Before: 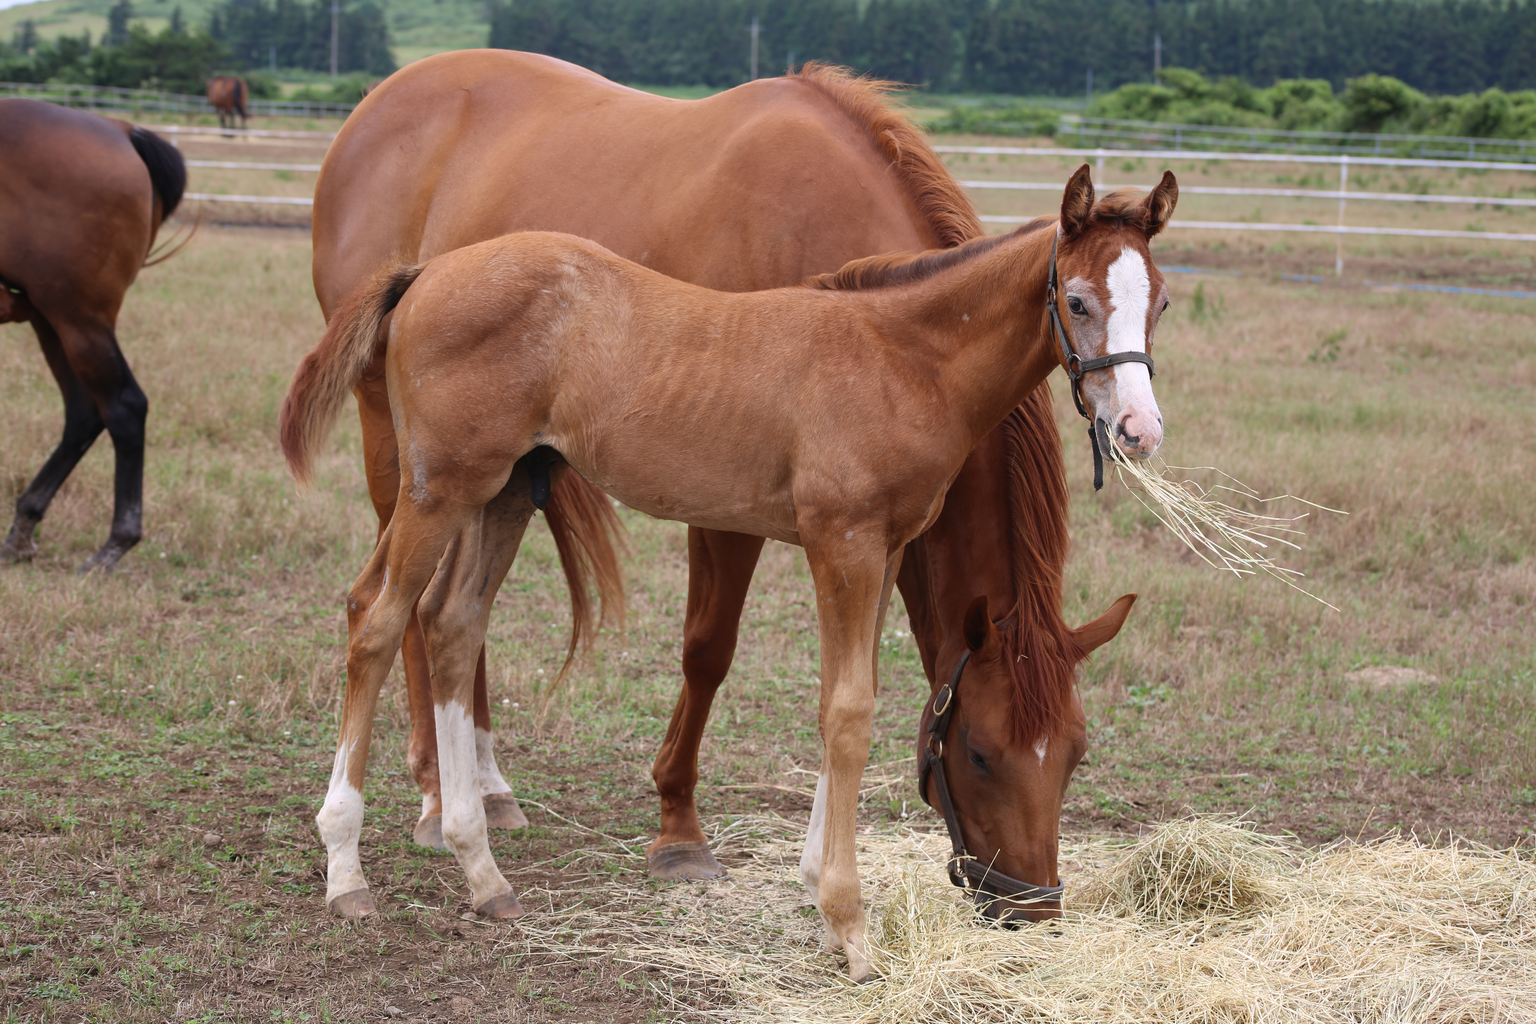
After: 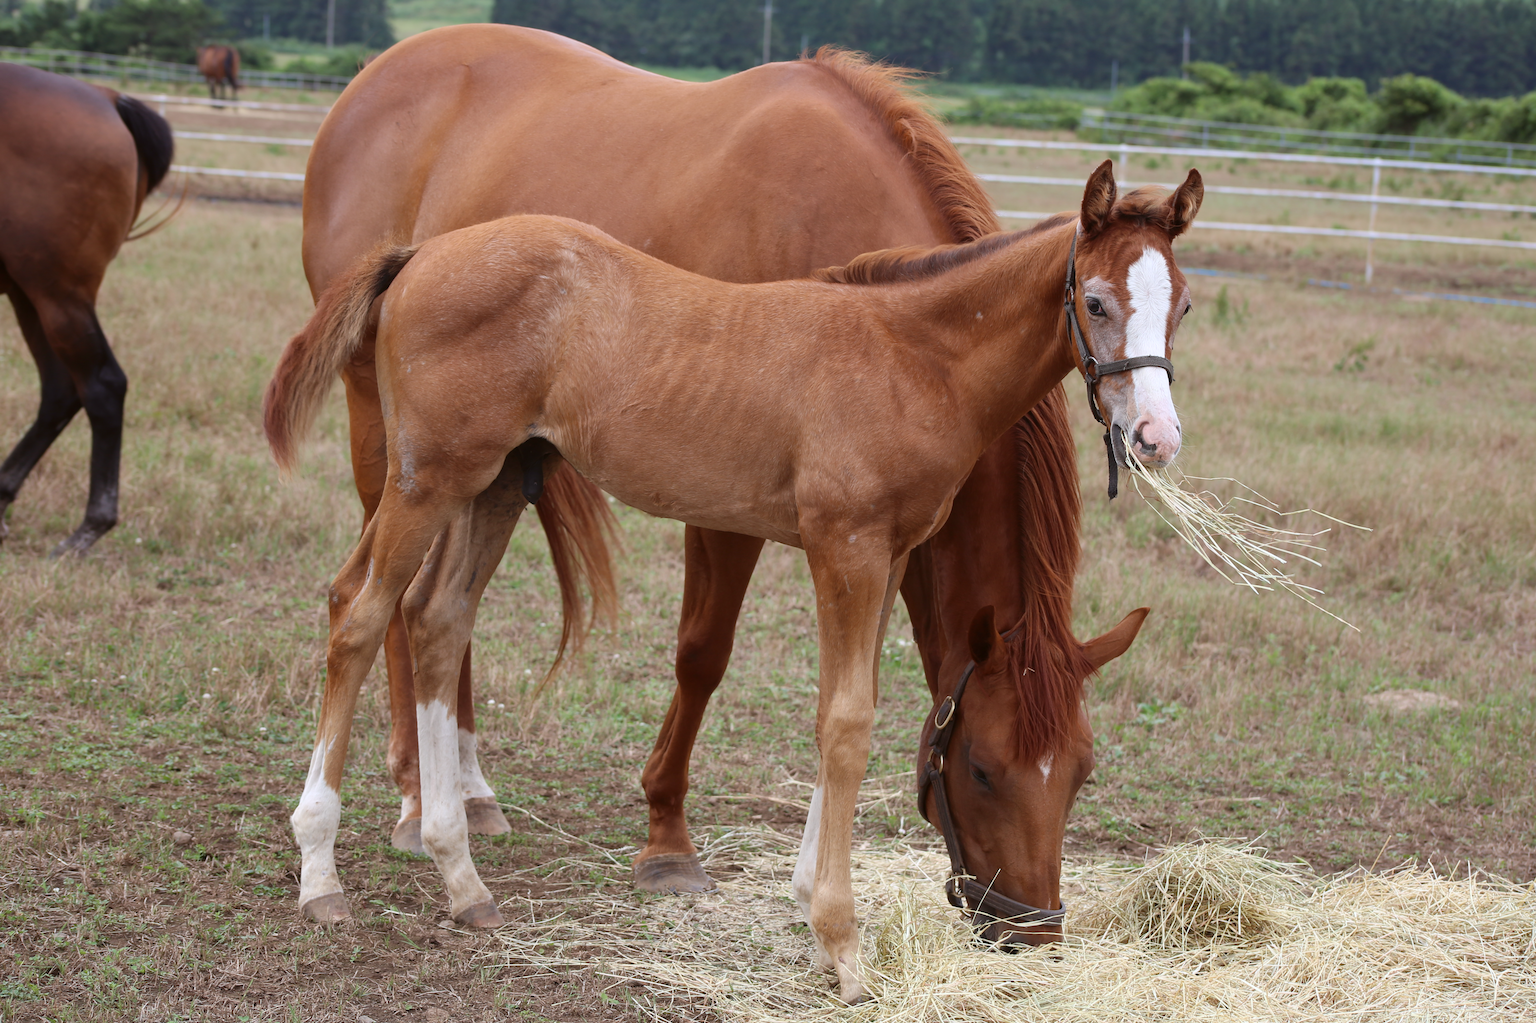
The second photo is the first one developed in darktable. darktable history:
color correction: highlights a* -2.74, highlights b* -2.77, shadows a* 2.37, shadows b* 3
crop and rotate: angle -1.51°
